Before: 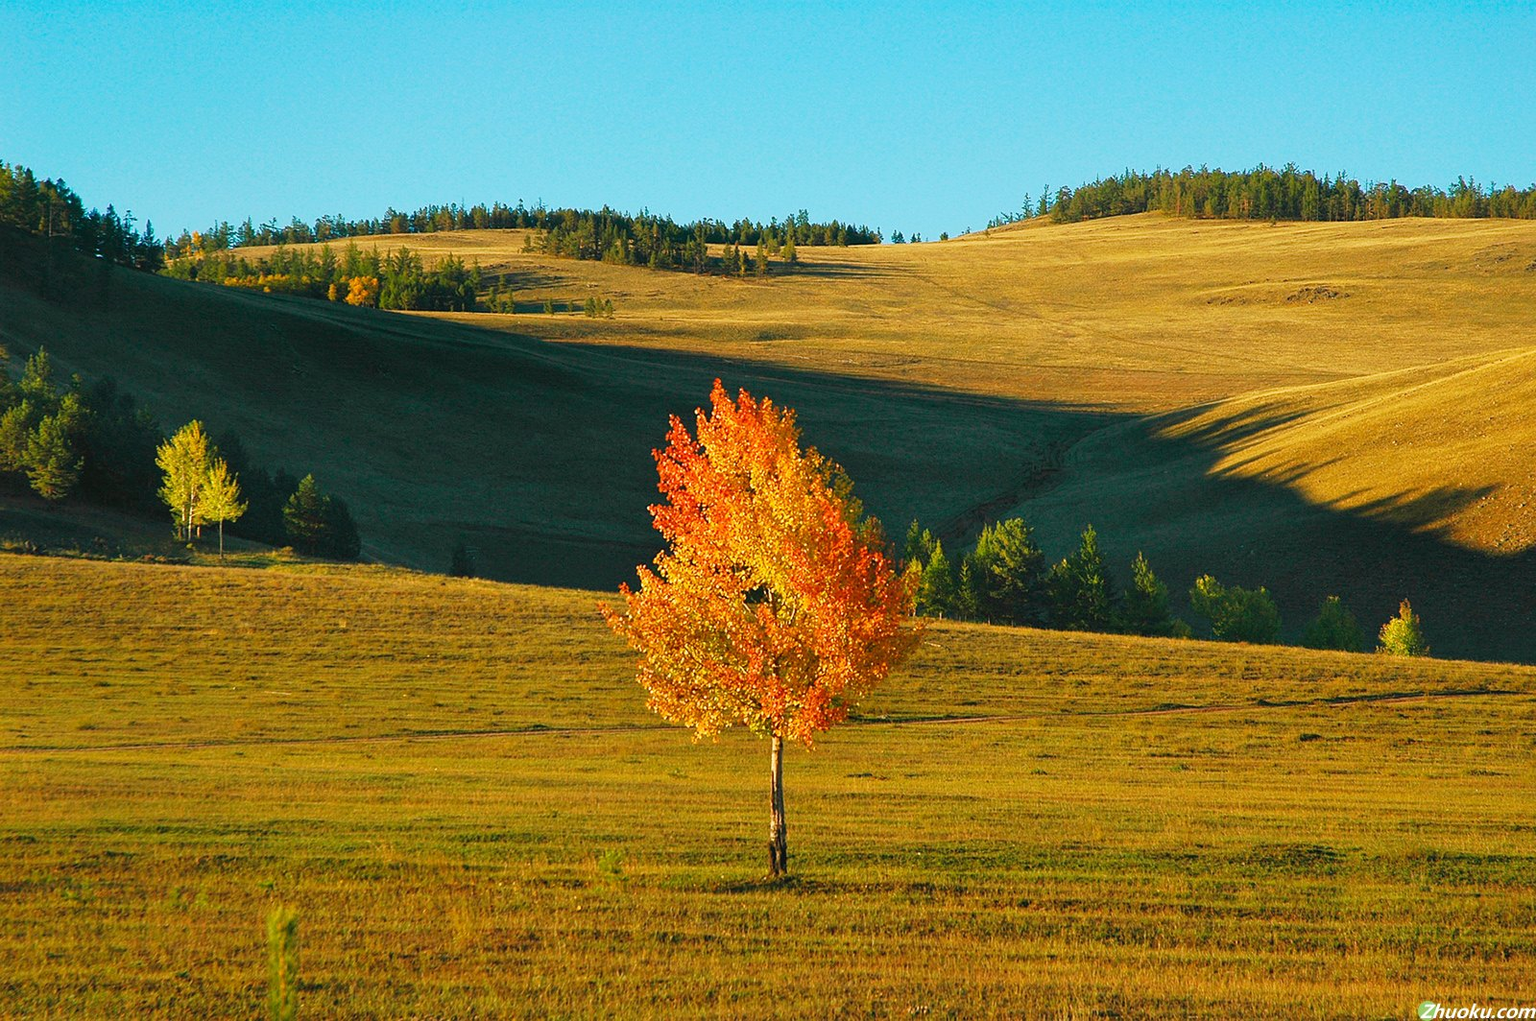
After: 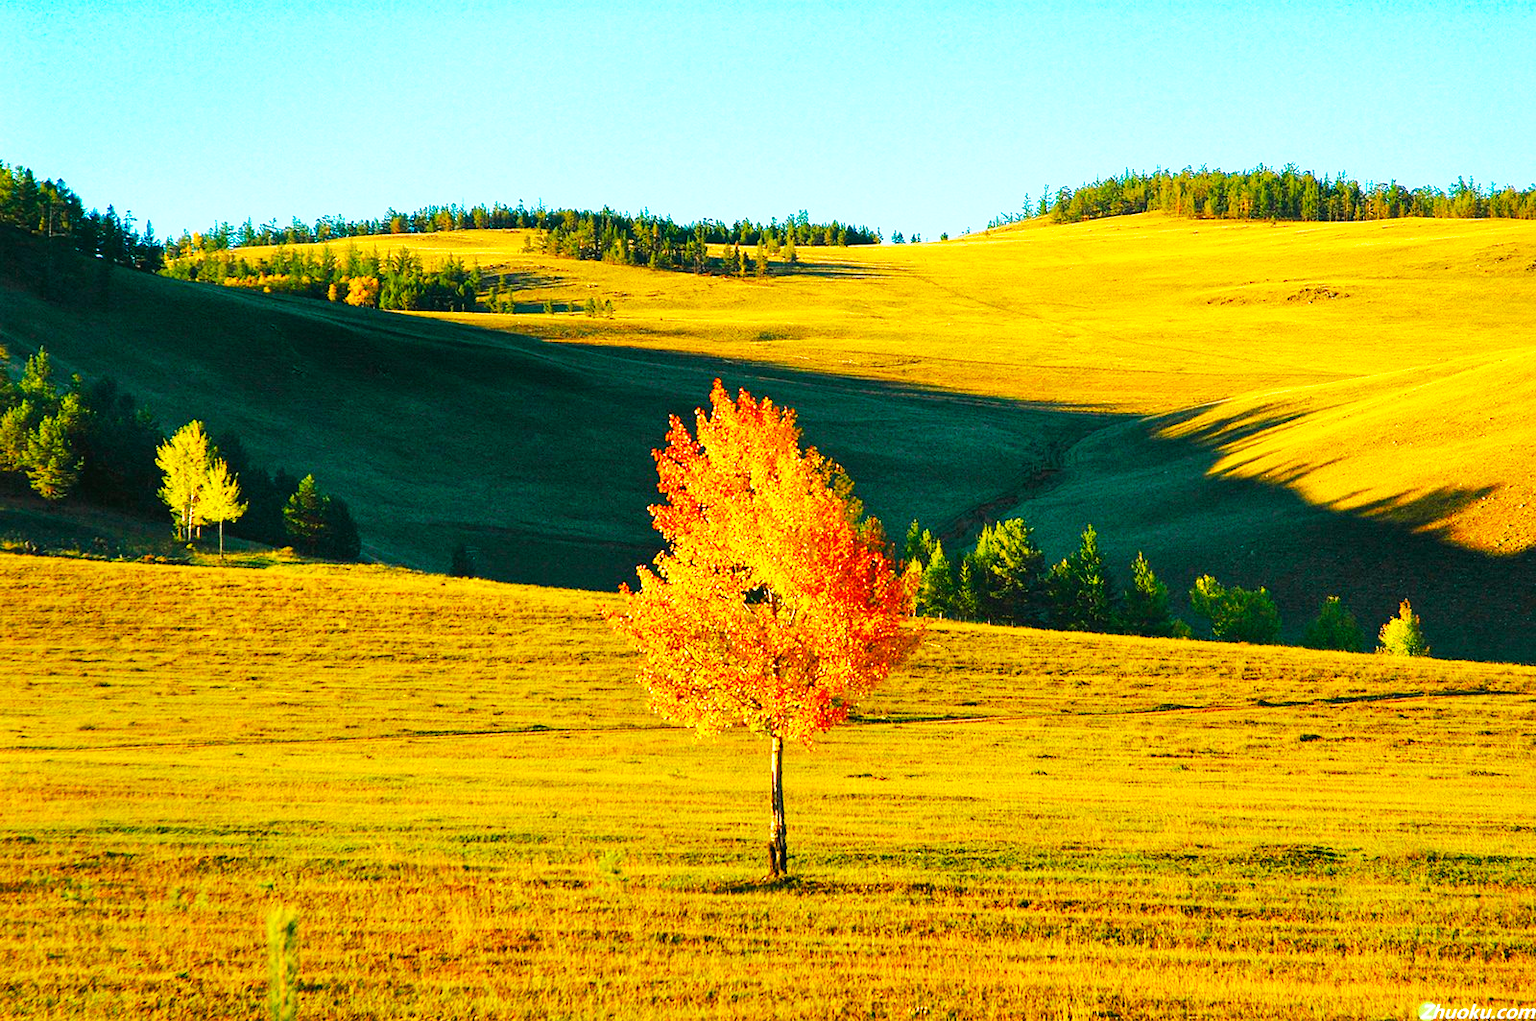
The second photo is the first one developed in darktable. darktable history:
color balance rgb: perceptual saturation grading › global saturation 20%, global vibrance 20%
base curve: curves: ch0 [(0, 0) (0.007, 0.004) (0.027, 0.03) (0.046, 0.07) (0.207, 0.54) (0.442, 0.872) (0.673, 0.972) (1, 1)], preserve colors none
